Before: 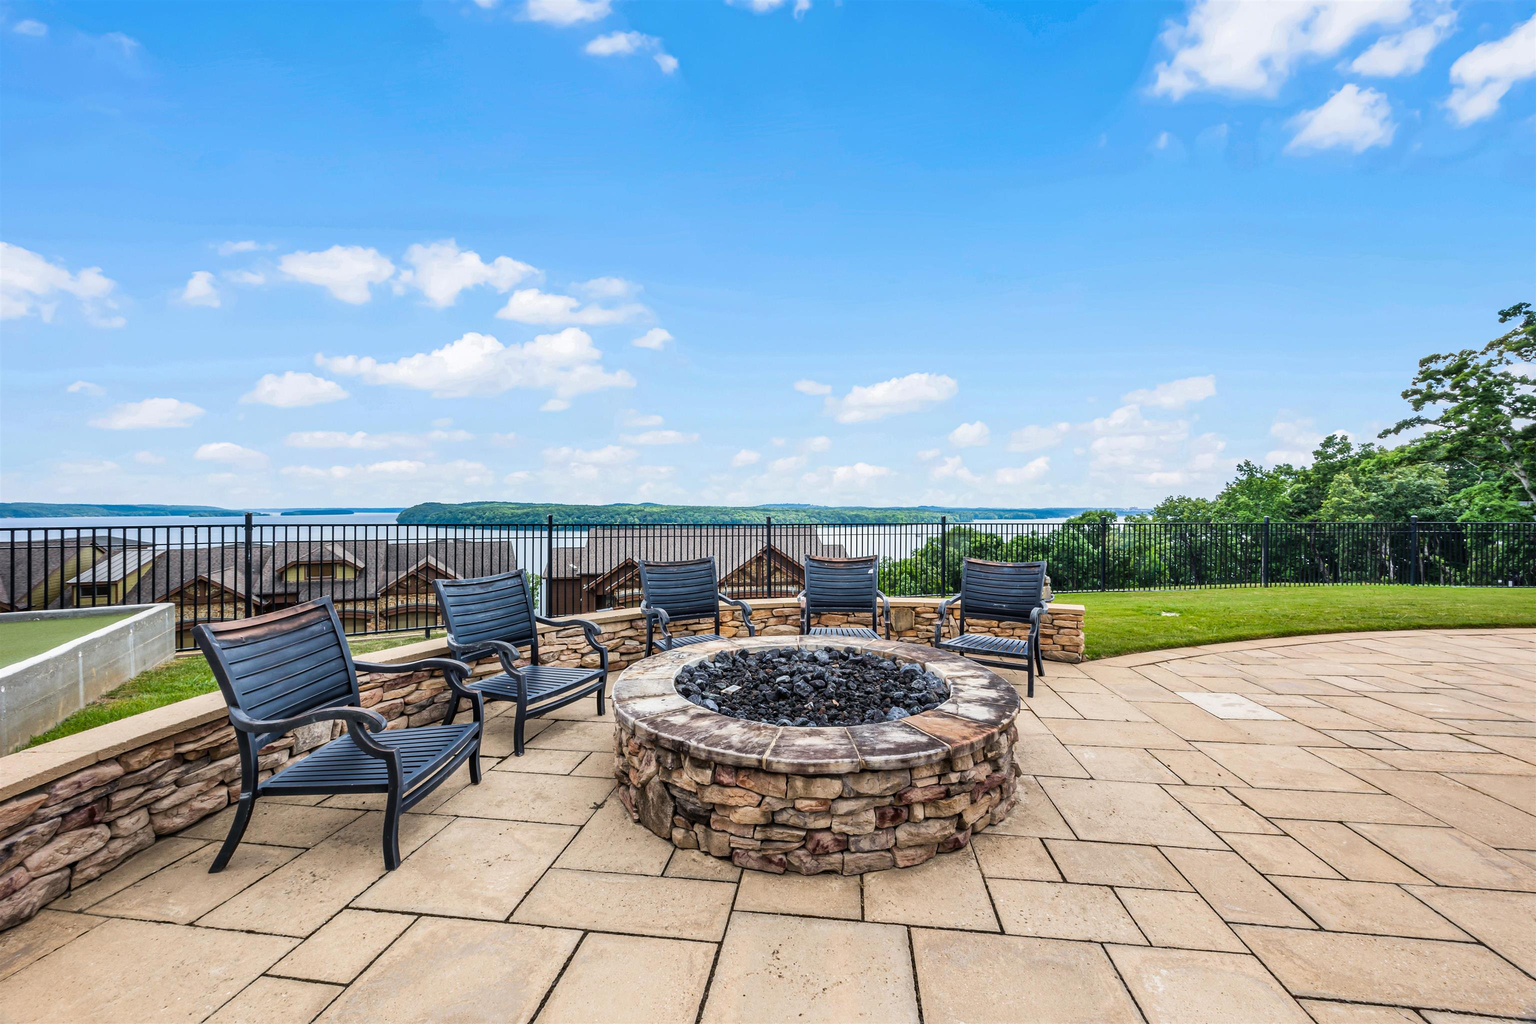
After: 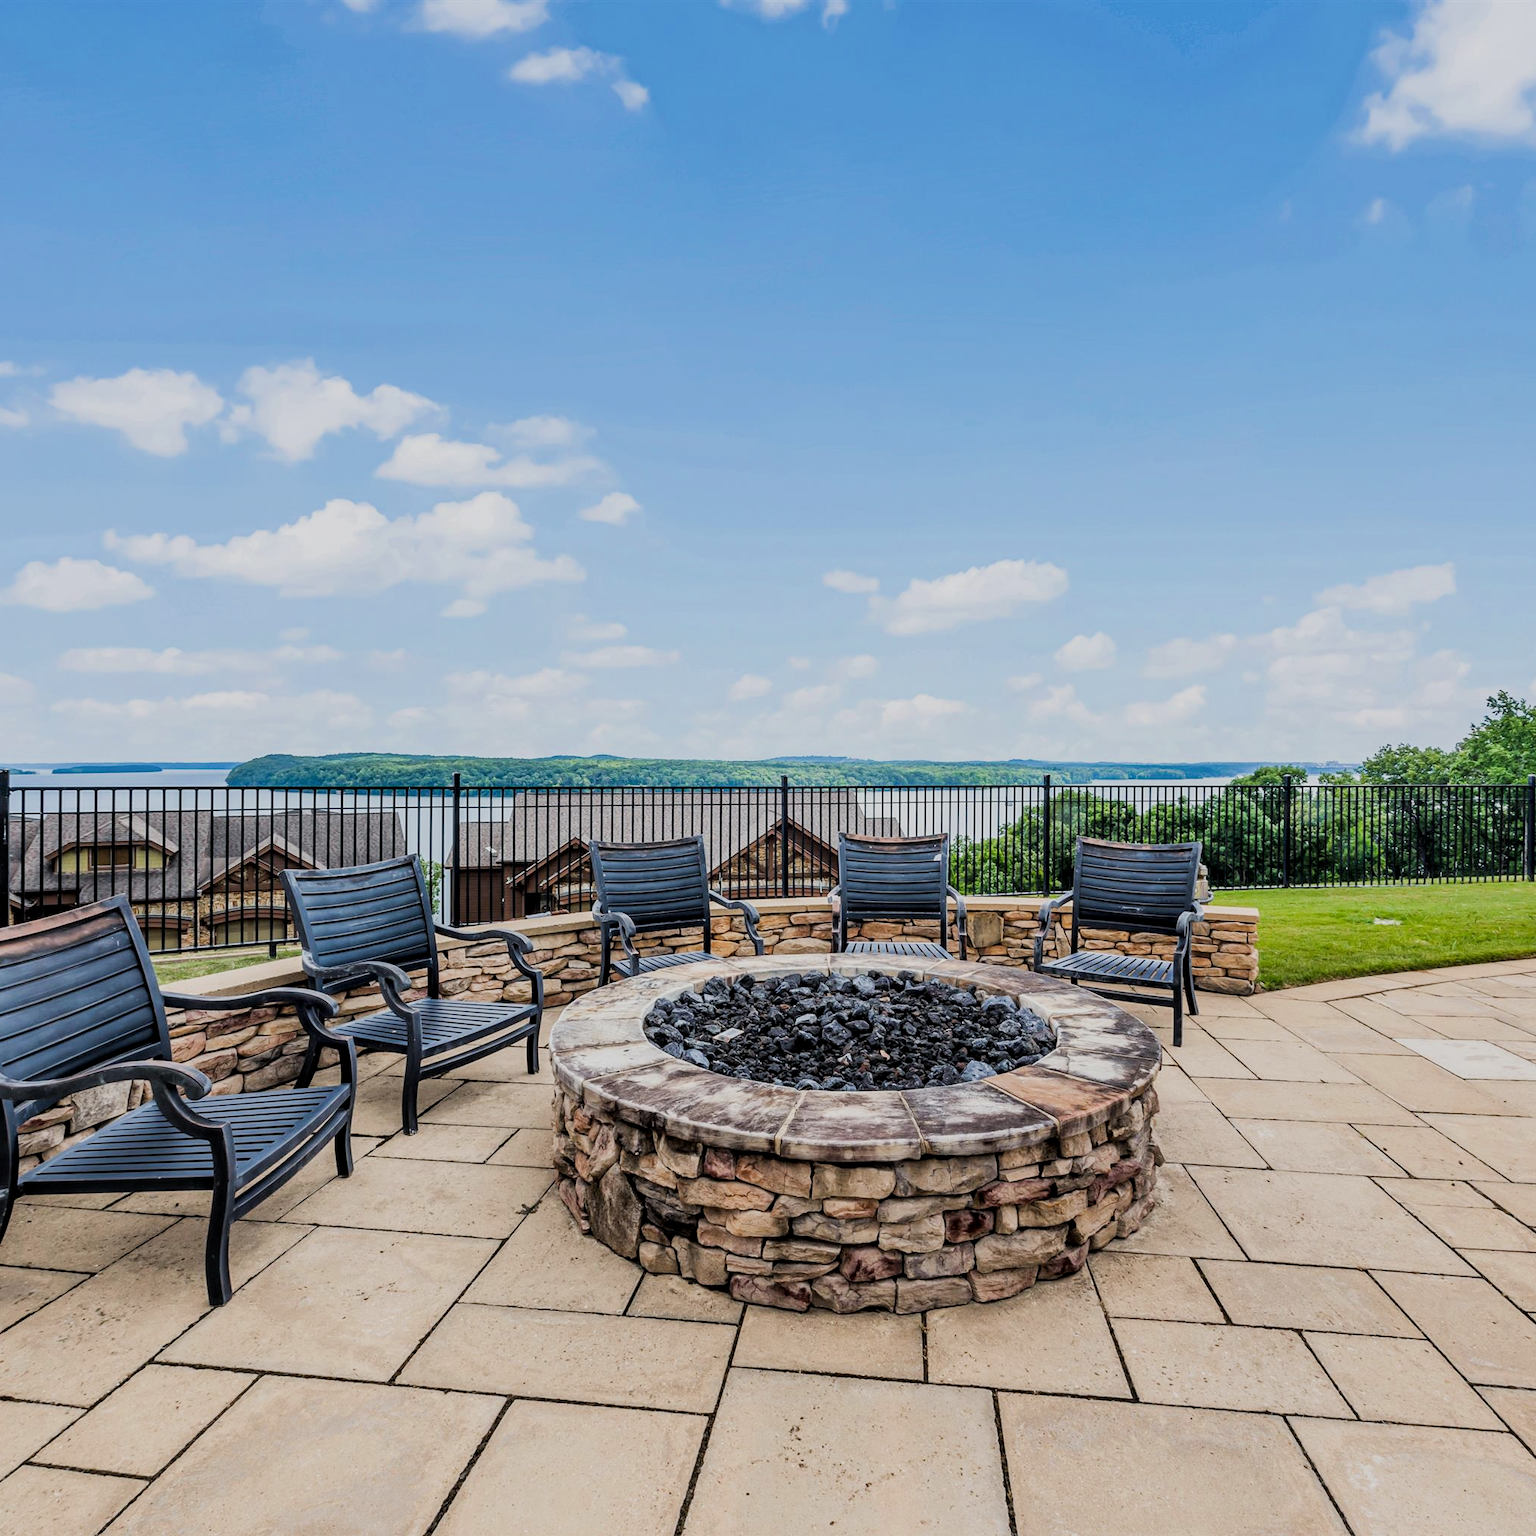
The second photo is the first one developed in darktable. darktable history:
filmic rgb: black relative exposure -7.65 EV, white relative exposure 4.56 EV, hardness 3.61
crop and rotate: left 16.028%, right 17.334%
local contrast: highlights 106%, shadows 98%, detail 120%, midtone range 0.2
